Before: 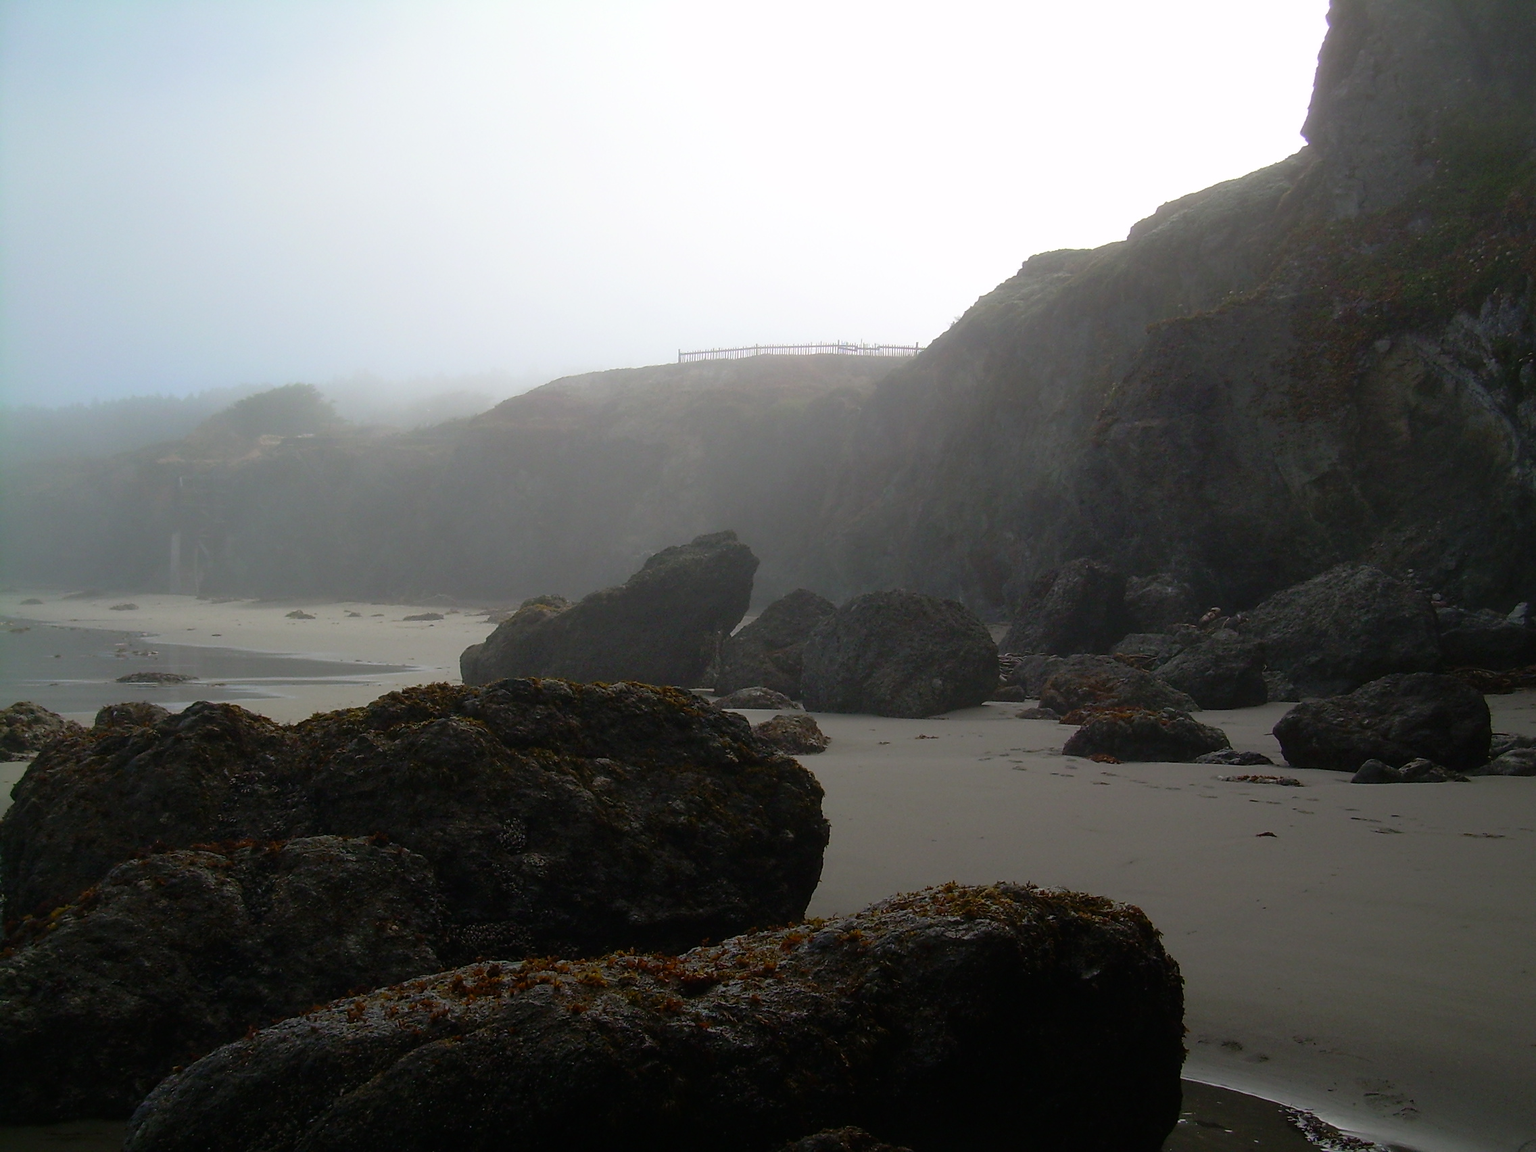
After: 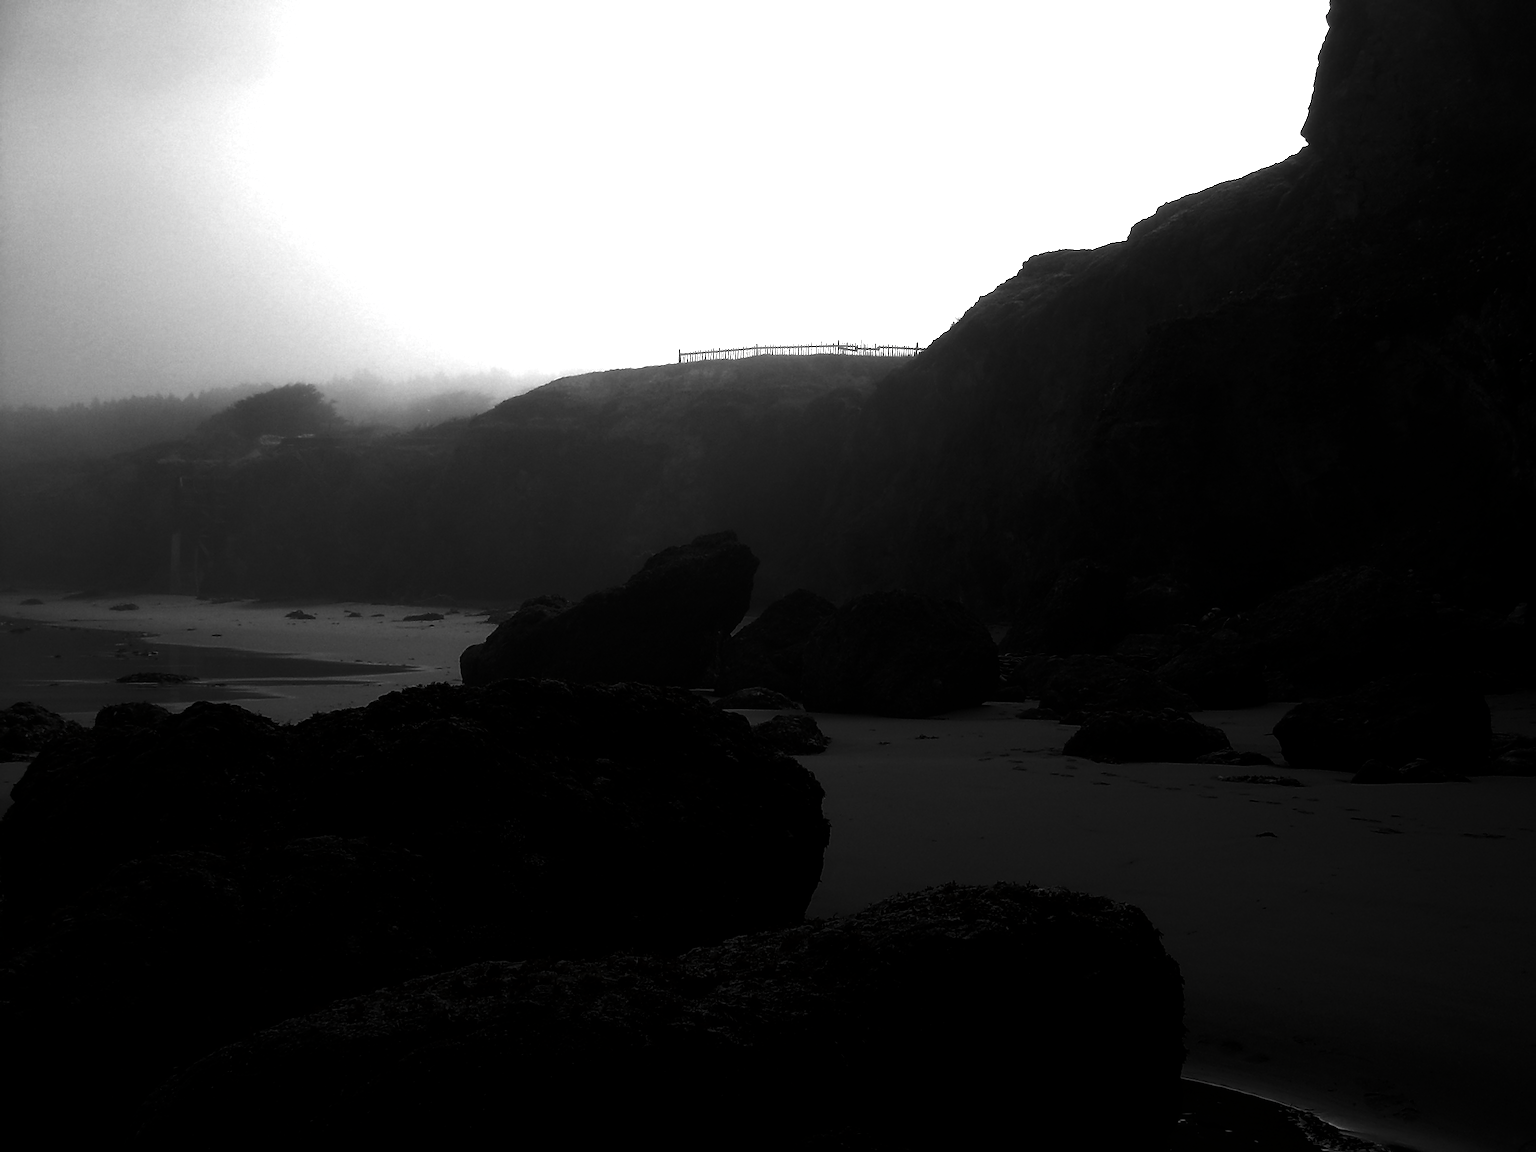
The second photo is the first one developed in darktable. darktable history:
contrast brightness saturation: contrast 0.025, brightness -0.997, saturation -0.985
color balance rgb: linear chroma grading › global chroma 24.592%, perceptual saturation grading › global saturation 0.765%, perceptual brilliance grading › highlights 11.294%
